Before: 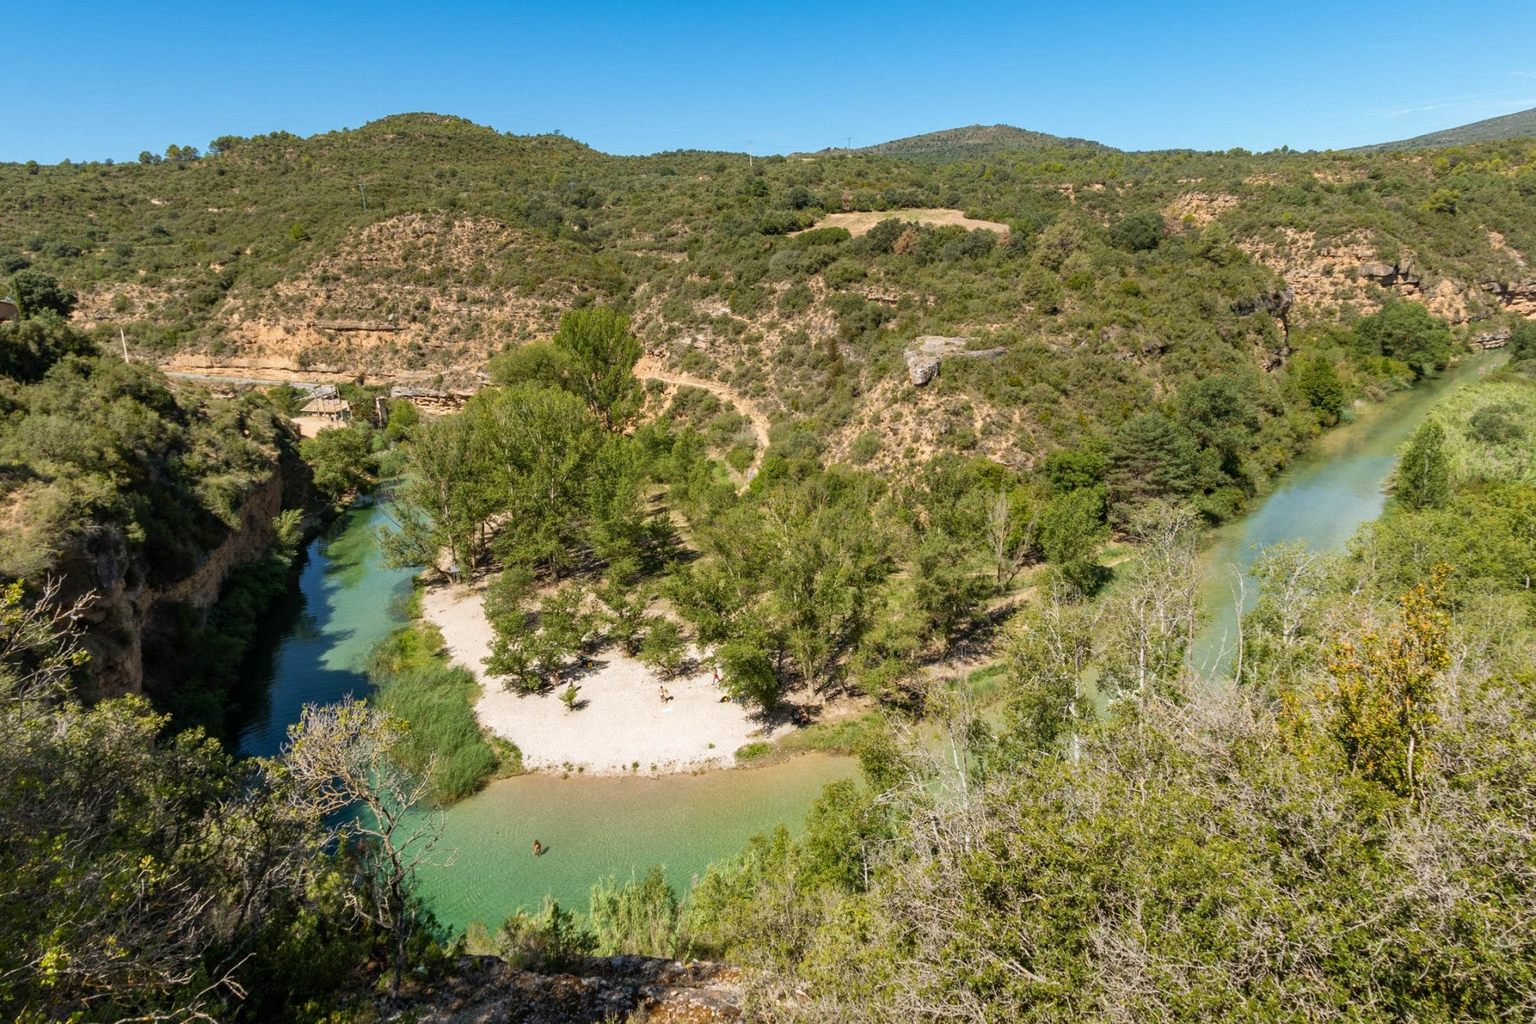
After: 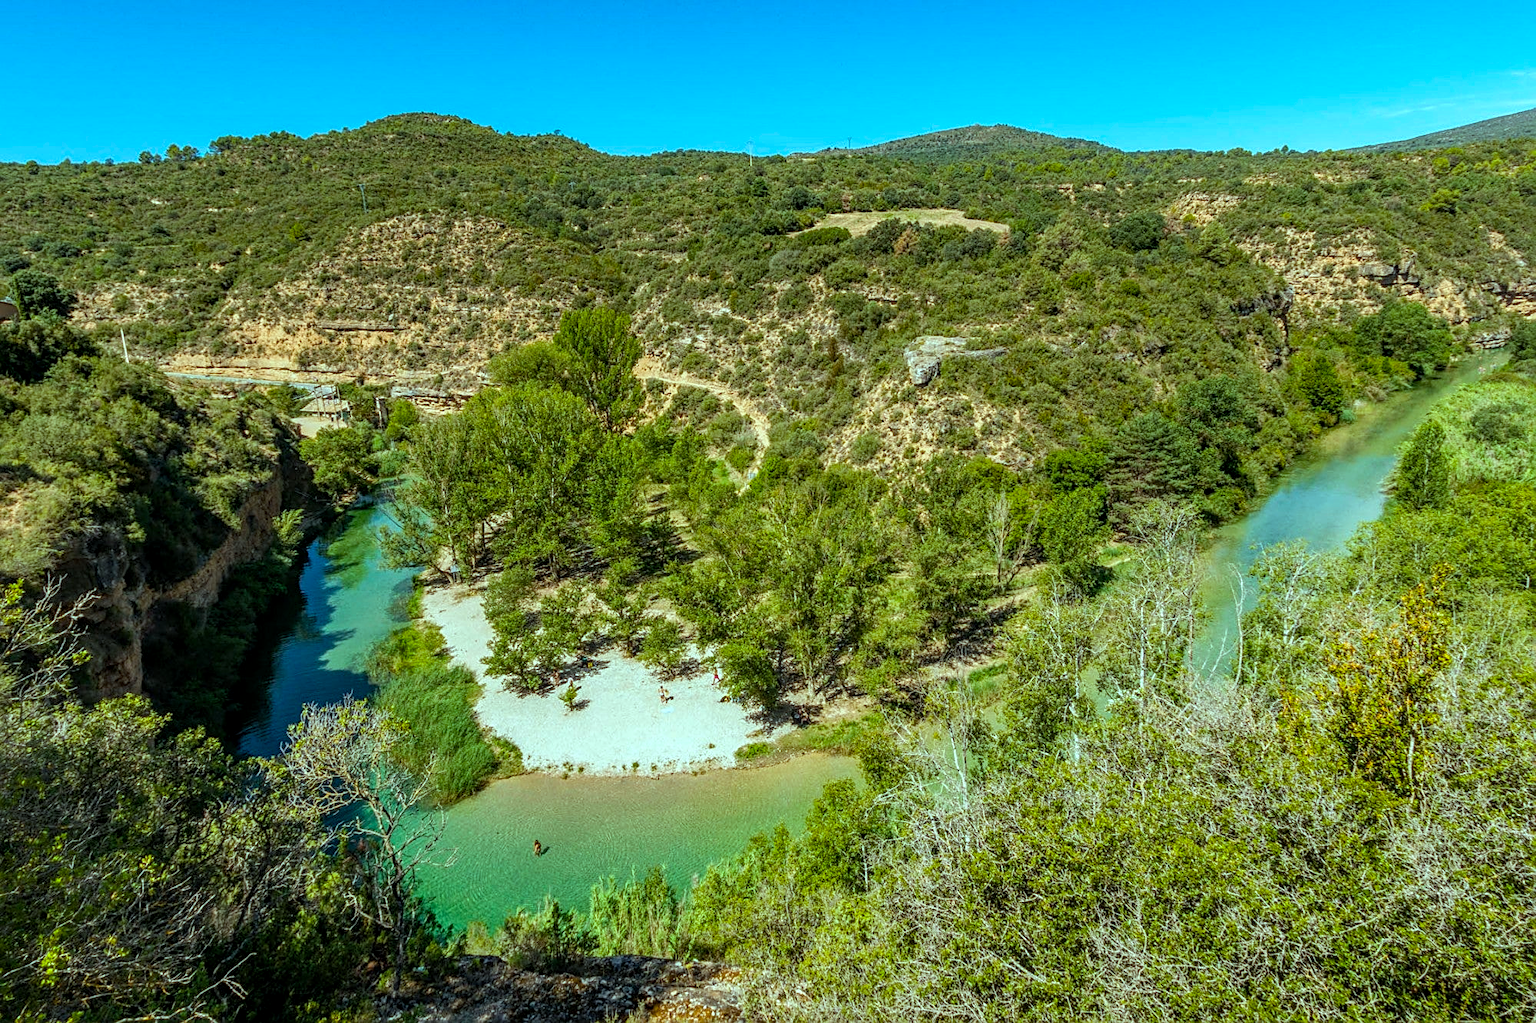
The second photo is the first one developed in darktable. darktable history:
color balance rgb: shadows lift › luminance -8.096%, shadows lift › chroma 2.41%, shadows lift › hue 200.98°, power › hue 60.47°, highlights gain › chroma 4.021%, highlights gain › hue 199.25°, perceptual saturation grading › global saturation 29.907%
local contrast: highlights 1%, shadows 7%, detail 133%
sharpen: on, module defaults
